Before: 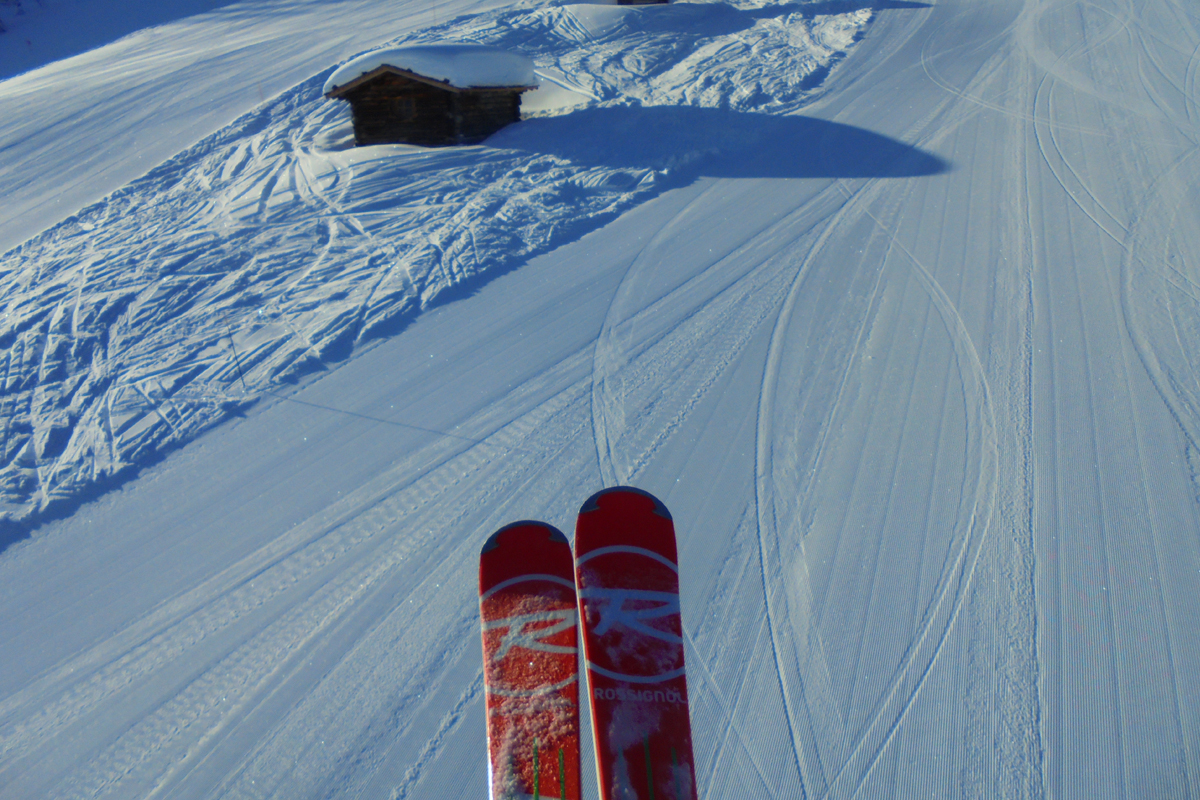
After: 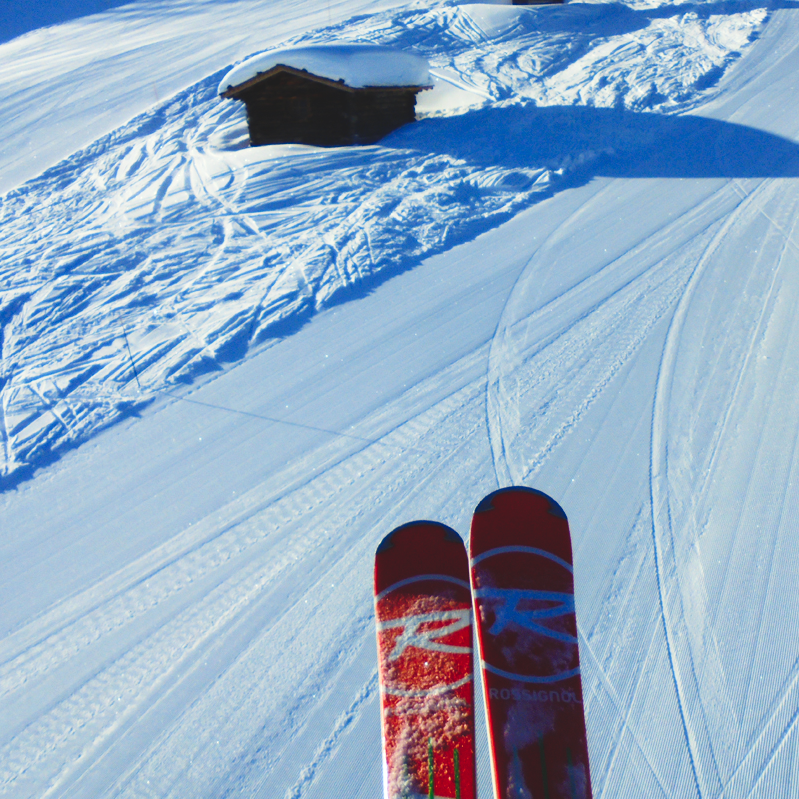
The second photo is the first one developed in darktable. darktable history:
tone curve: curves: ch0 [(0, 0) (0.003, 0.108) (0.011, 0.108) (0.025, 0.108) (0.044, 0.113) (0.069, 0.113) (0.1, 0.121) (0.136, 0.136) (0.177, 0.16) (0.224, 0.192) (0.277, 0.246) (0.335, 0.324) (0.399, 0.419) (0.468, 0.518) (0.543, 0.622) (0.623, 0.721) (0.709, 0.815) (0.801, 0.893) (0.898, 0.949) (1, 1)], preserve colors none
contrast brightness saturation: contrast -0.08, brightness -0.04, saturation -0.11
crop and rotate: left 8.786%, right 24.548%
tone equalizer: -8 EV 0.06 EV, smoothing diameter 25%, edges refinement/feathering 10, preserve details guided filter
exposure: exposure 0.6 EV, compensate highlight preservation false
